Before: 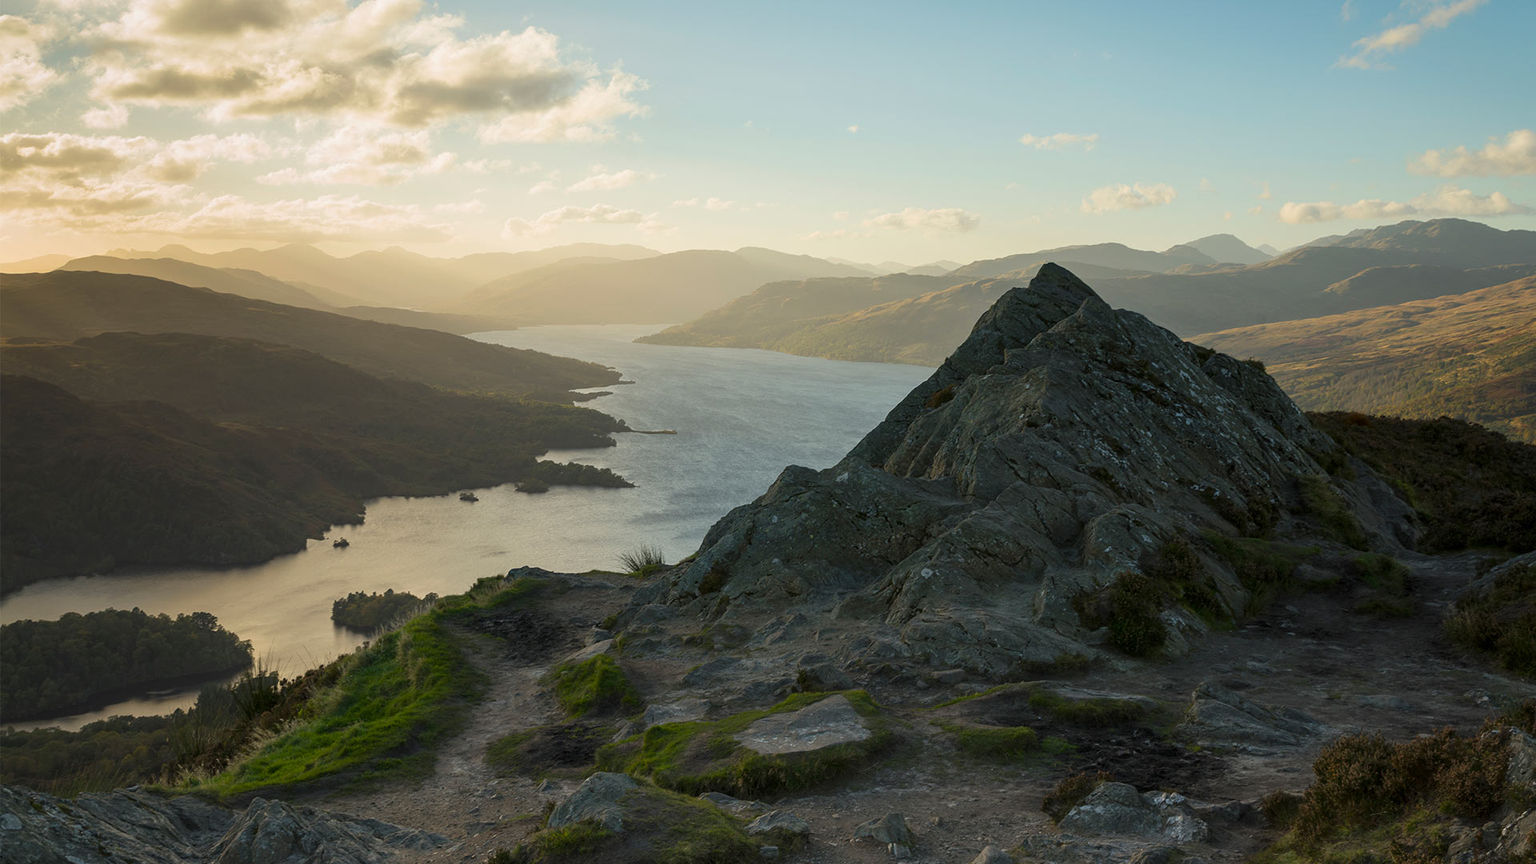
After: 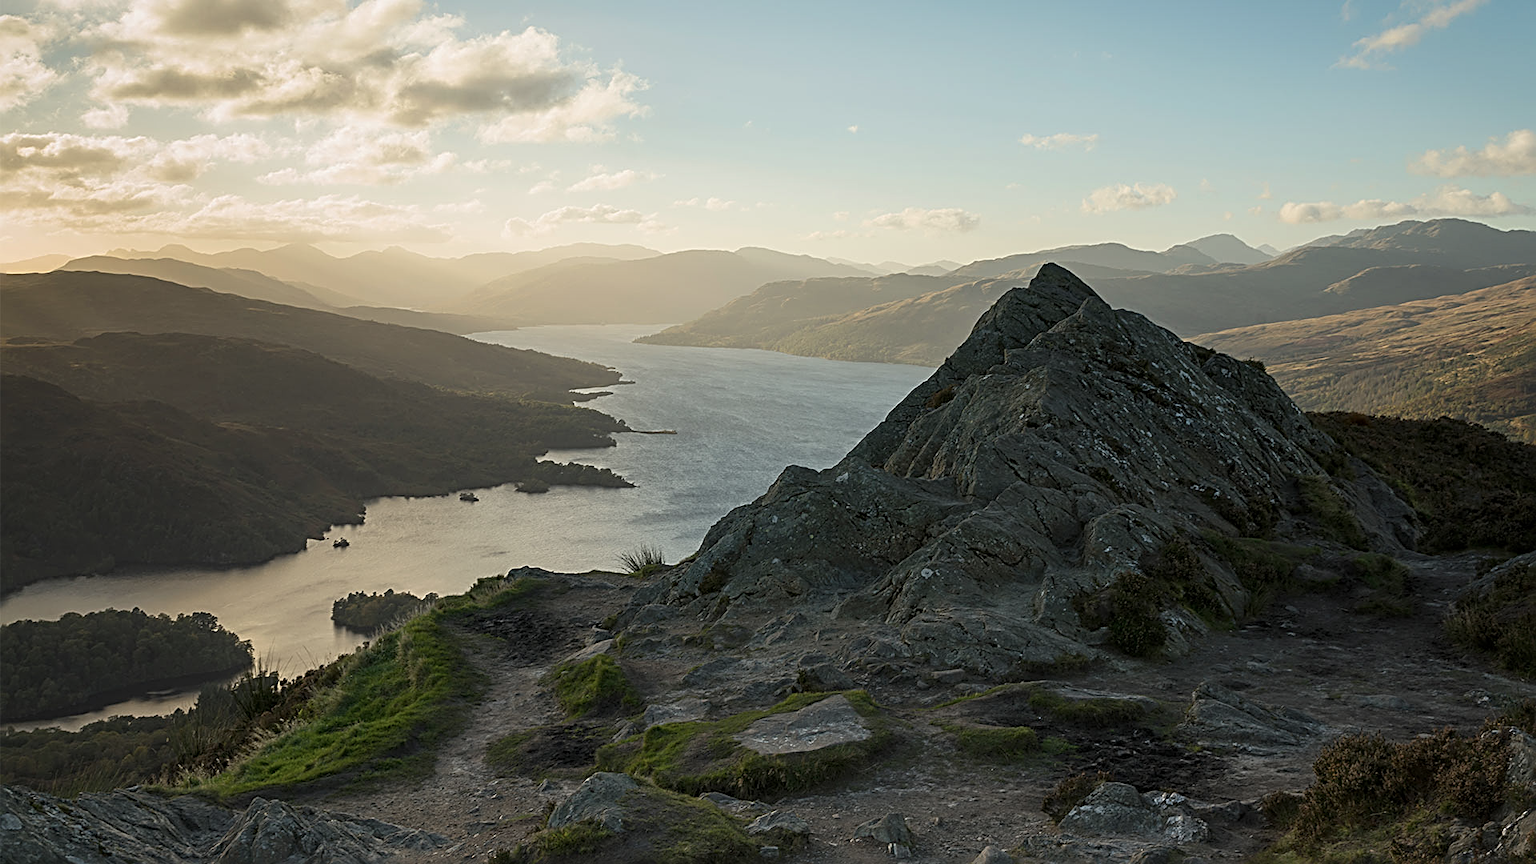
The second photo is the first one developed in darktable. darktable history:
color correction: saturation 0.8
sharpen: radius 3.025, amount 0.757
